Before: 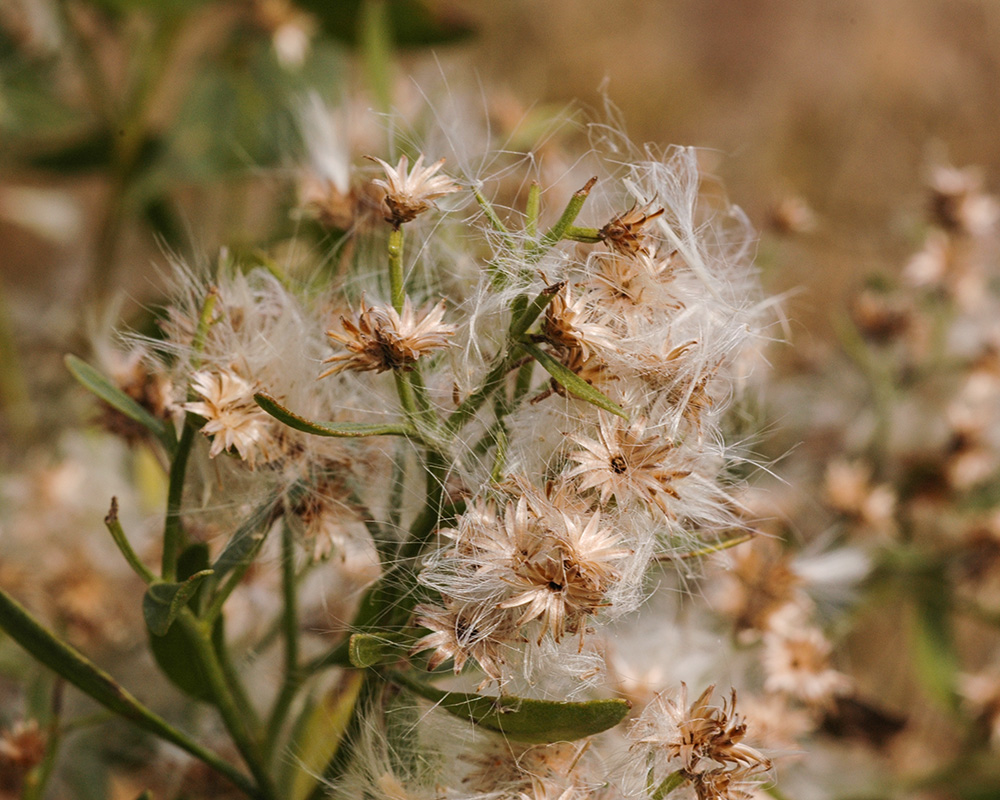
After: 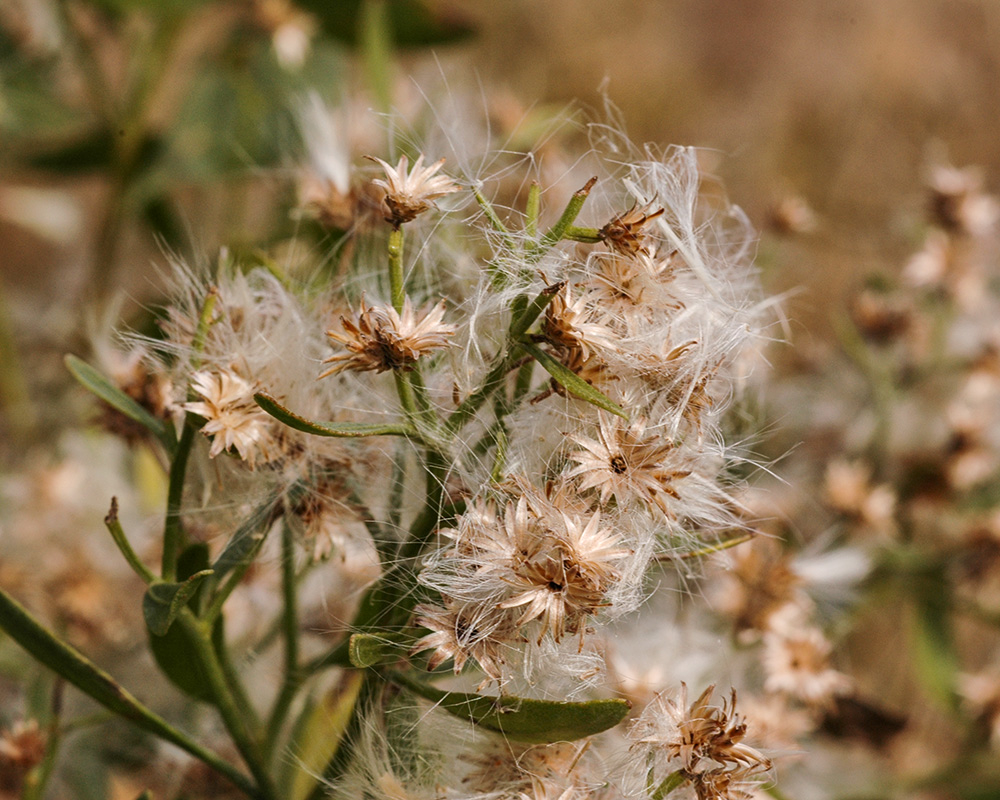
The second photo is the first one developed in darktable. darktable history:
shadows and highlights: low approximation 0.01, soften with gaussian
local contrast: mode bilateral grid, contrast 20, coarseness 50, detail 120%, midtone range 0.2
